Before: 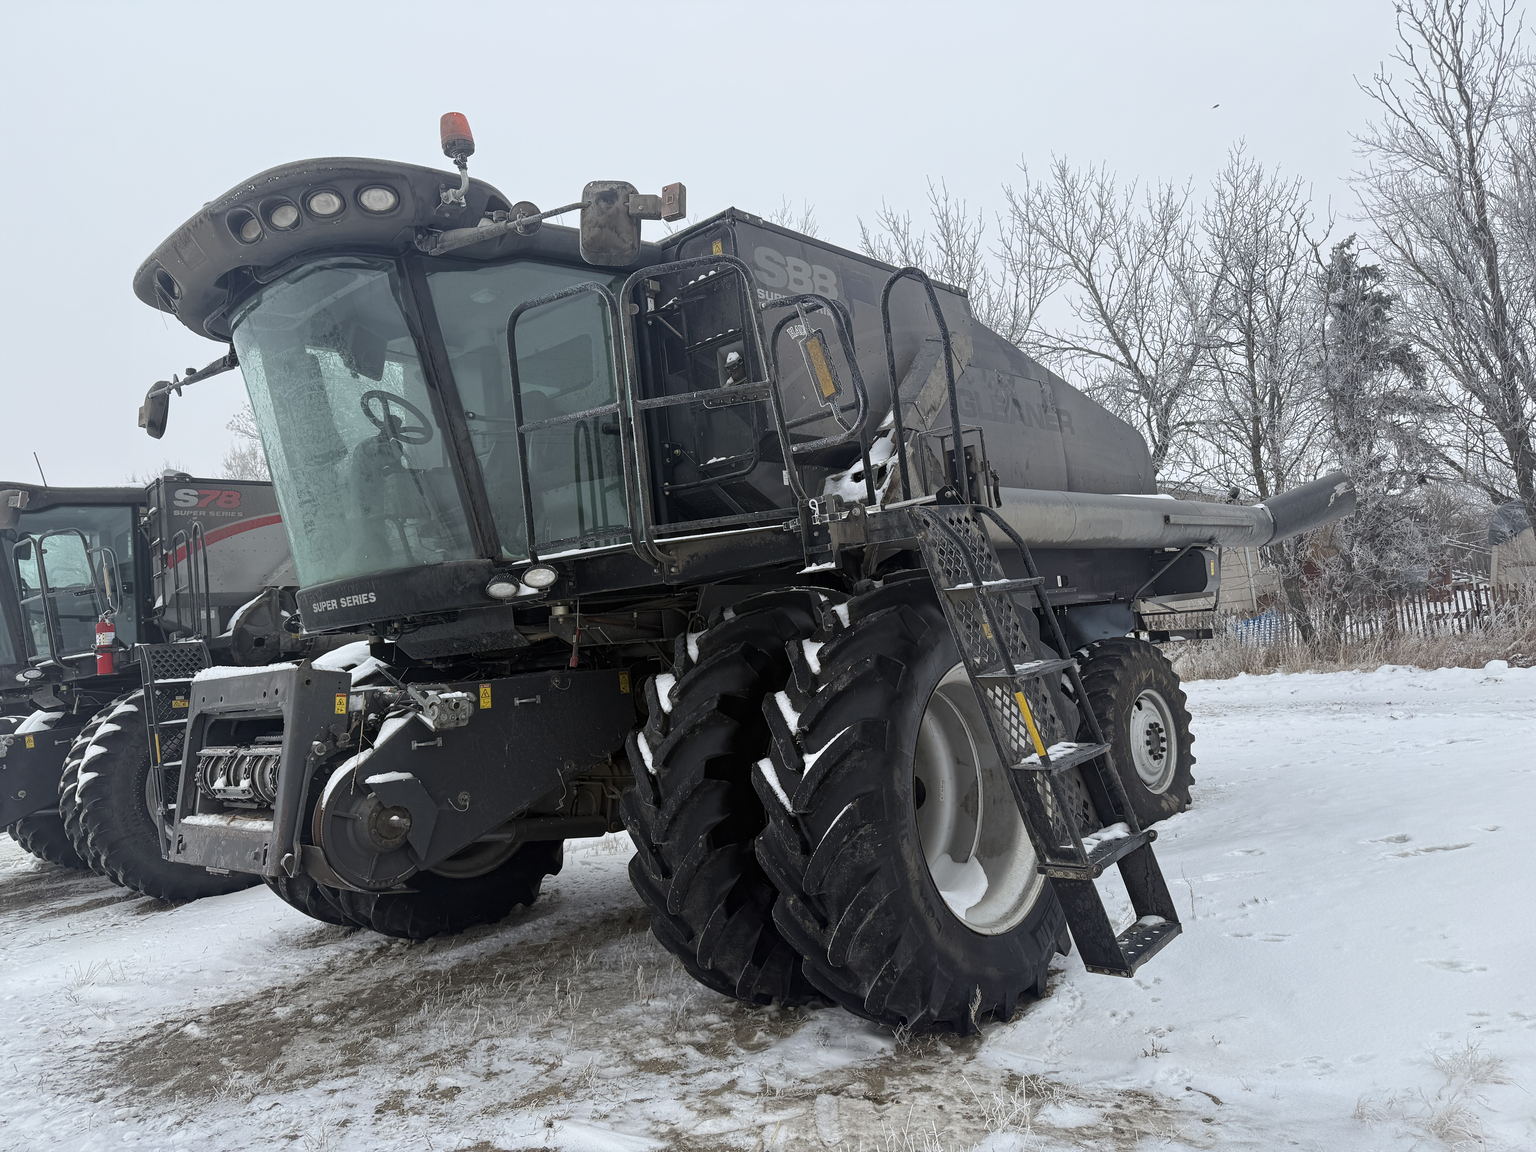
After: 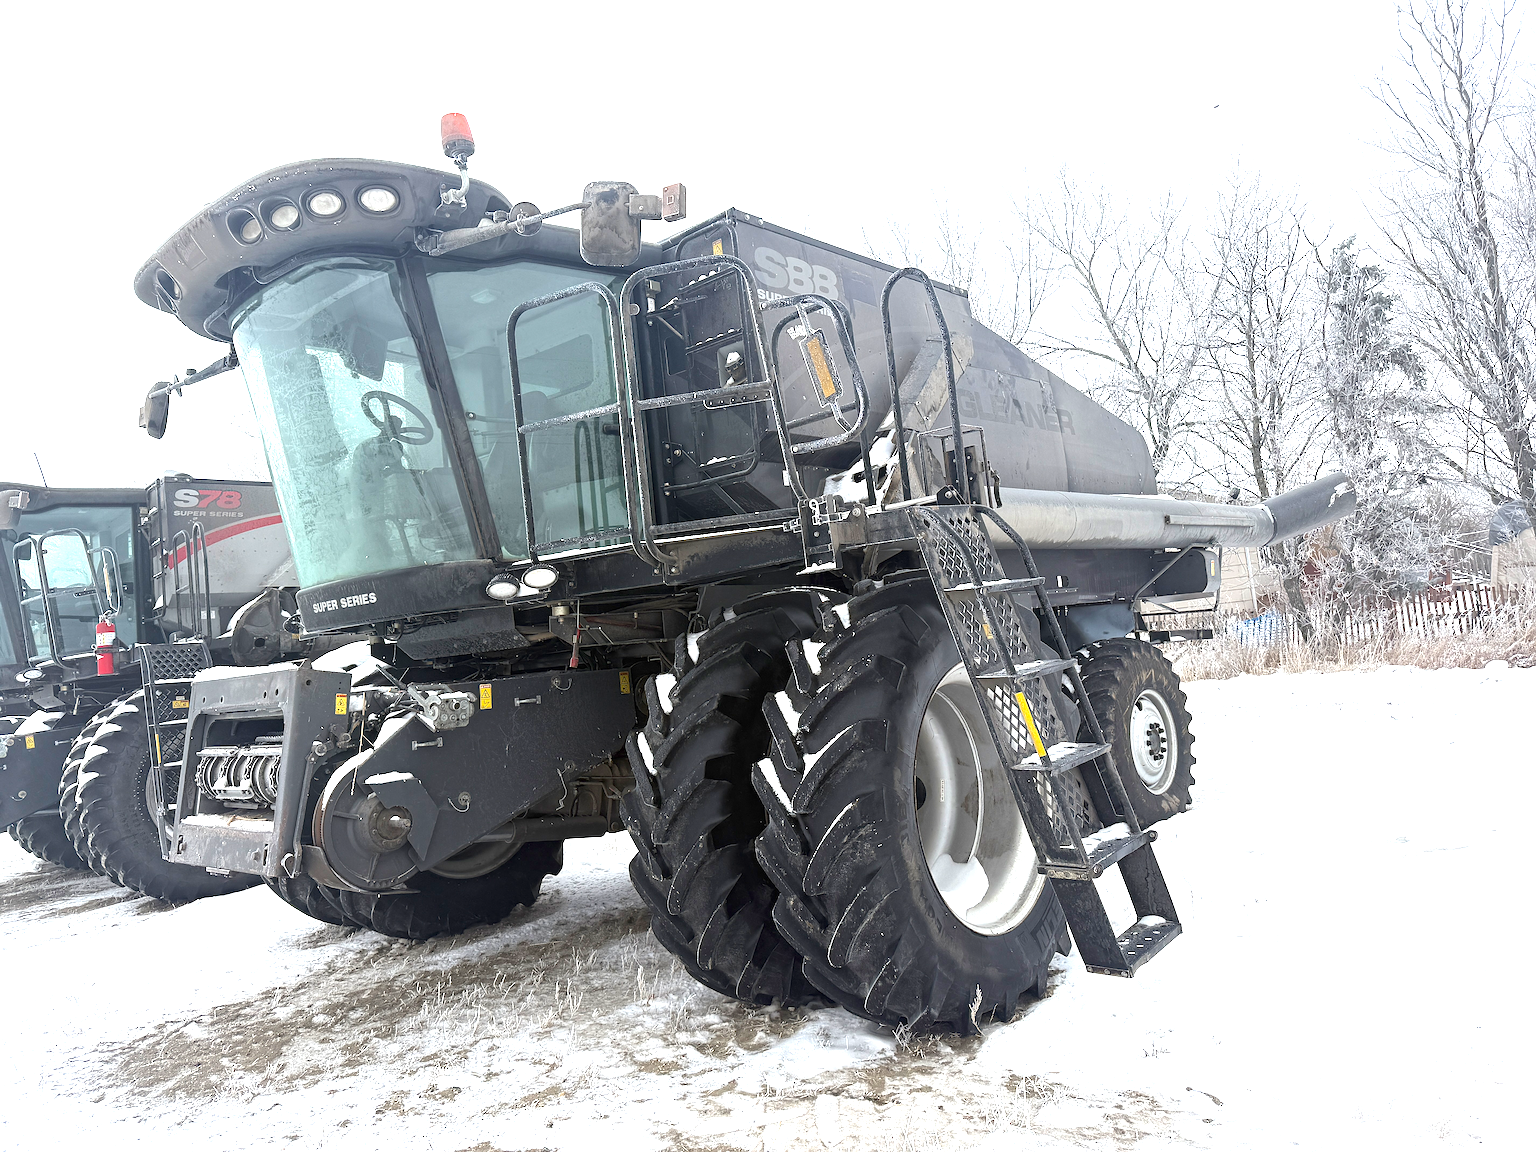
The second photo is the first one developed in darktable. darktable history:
contrast equalizer: y [[0.526, 0.53, 0.532, 0.532, 0.53, 0.525], [0.5 ×6], [0.5 ×6], [0 ×6], [0 ×6]], mix -0.184
sharpen: on, module defaults
exposure: exposure 1.484 EV, compensate exposure bias true, compensate highlight preservation false
